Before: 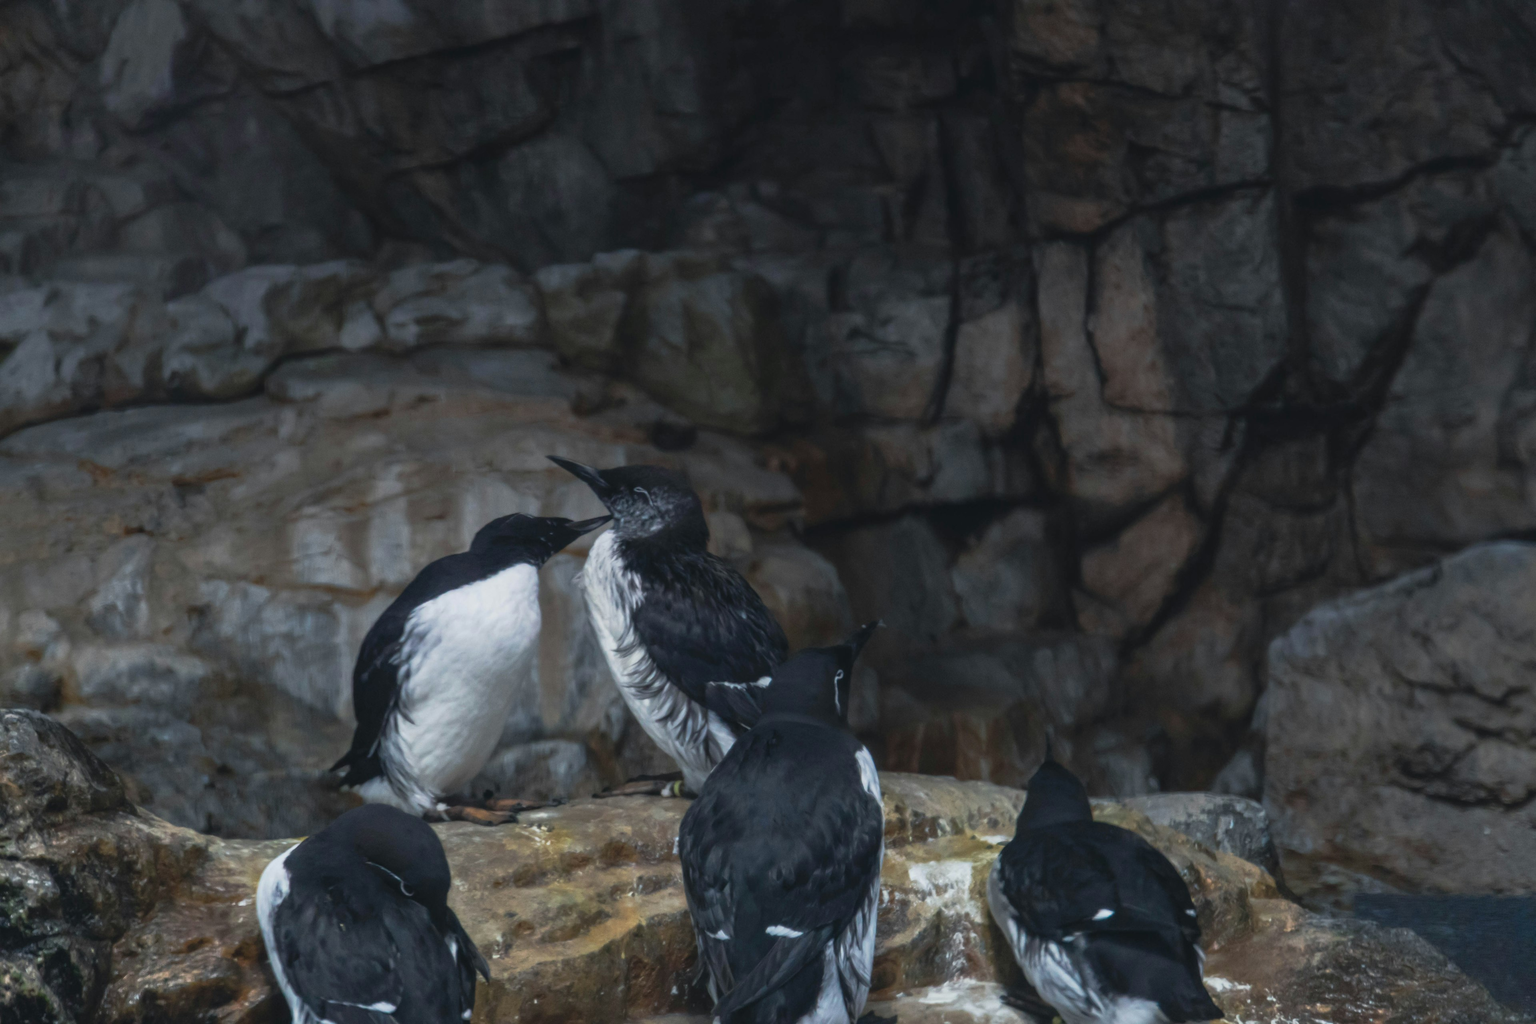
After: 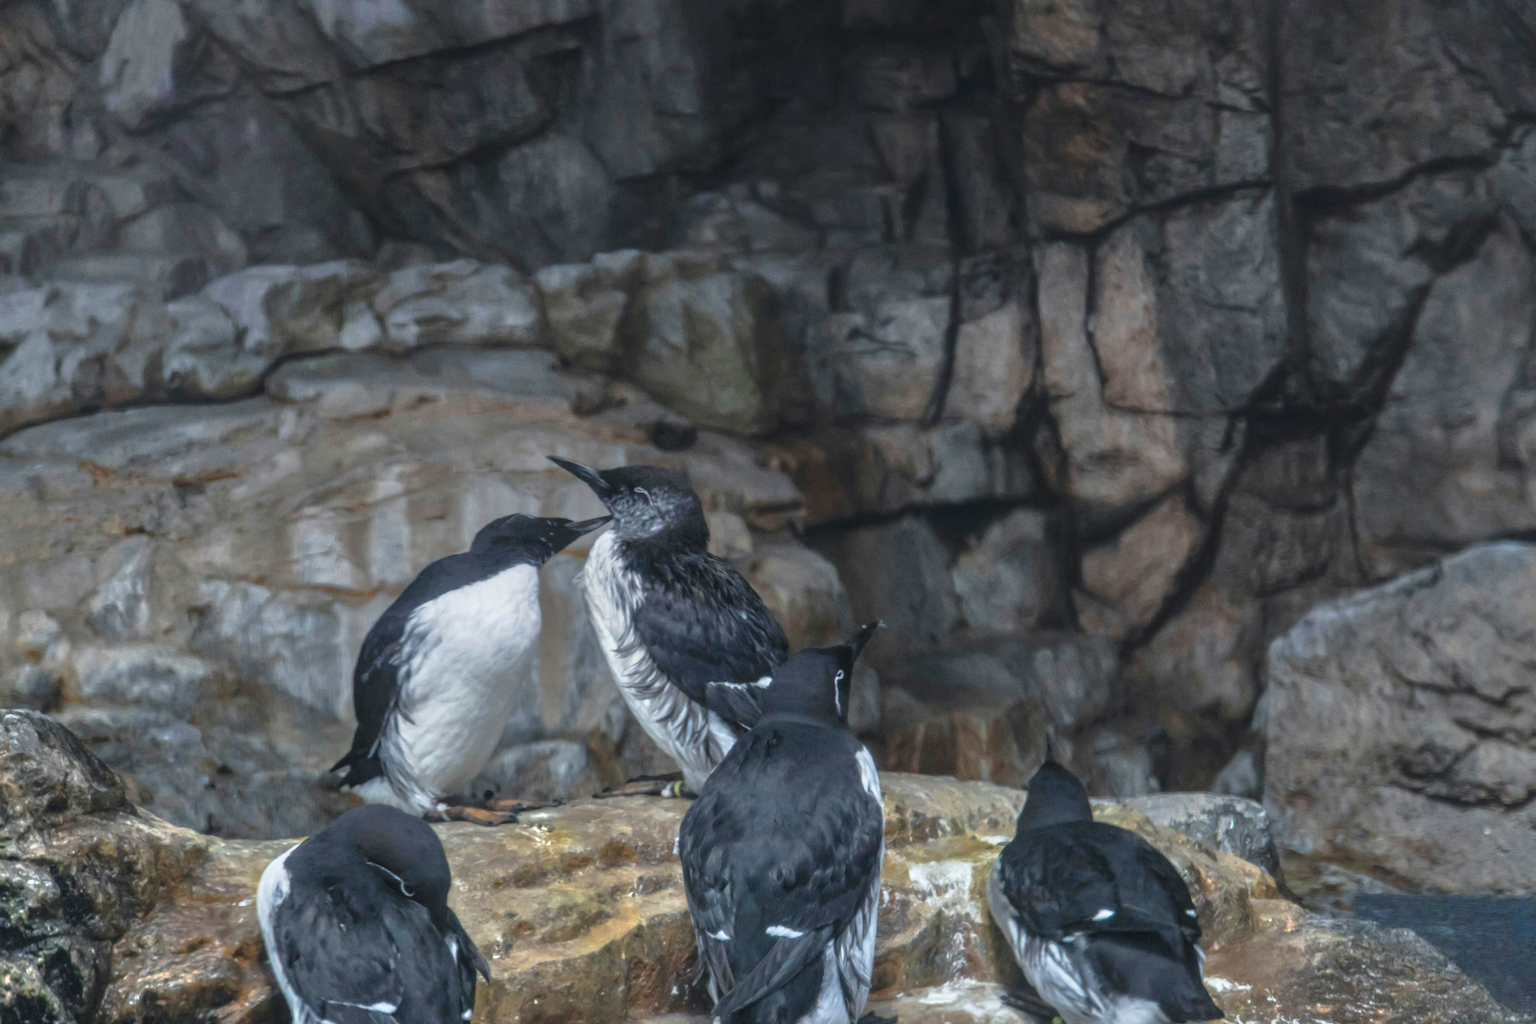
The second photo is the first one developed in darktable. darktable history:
tone equalizer: -7 EV 0.163 EV, -6 EV 0.57 EV, -5 EV 1.18 EV, -4 EV 1.34 EV, -3 EV 1.14 EV, -2 EV 0.6 EV, -1 EV 0.151 EV
local contrast: on, module defaults
